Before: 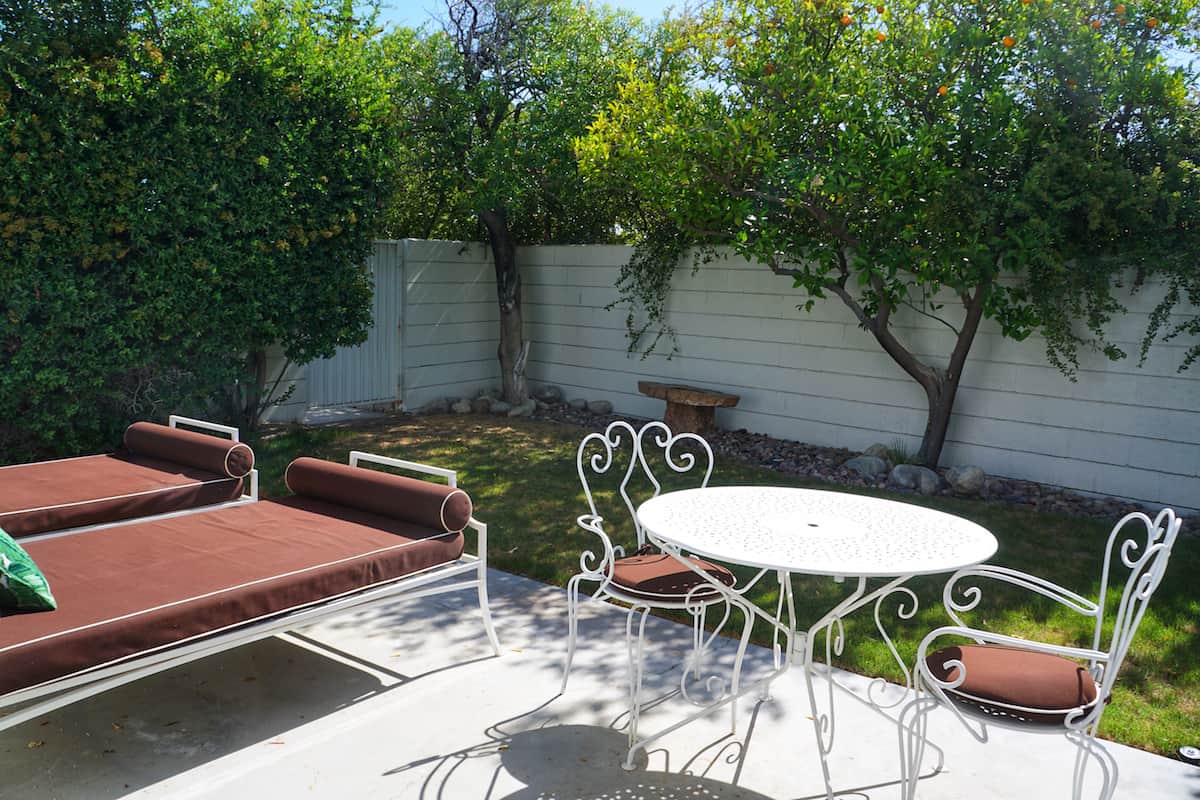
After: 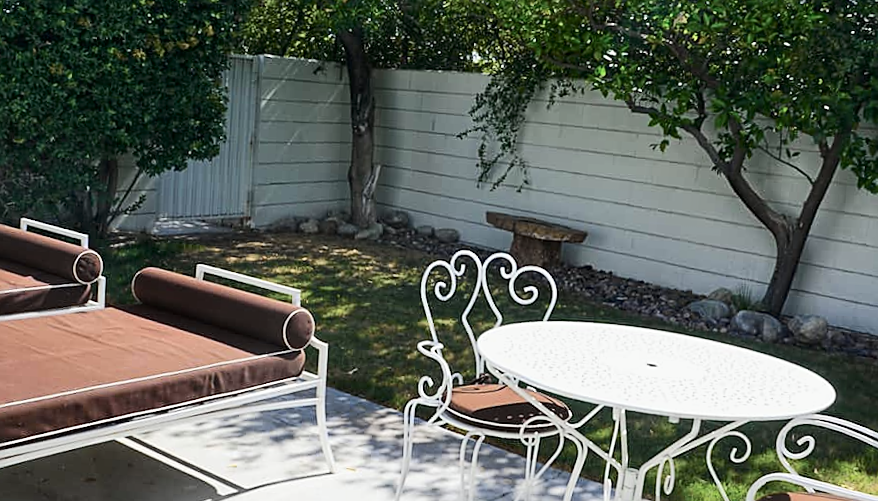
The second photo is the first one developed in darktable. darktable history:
crop and rotate: angle -3.37°, left 9.79%, top 20.73%, right 12.42%, bottom 11.82%
sharpen: on, module defaults
tone curve: curves: ch0 [(0, 0) (0.078, 0.052) (0.236, 0.22) (0.427, 0.472) (0.508, 0.586) (0.654, 0.742) (0.793, 0.851) (0.994, 0.974)]; ch1 [(0, 0) (0.161, 0.092) (0.35, 0.33) (0.392, 0.392) (0.456, 0.456) (0.505, 0.502) (0.537, 0.518) (0.553, 0.534) (0.602, 0.579) (0.718, 0.718) (1, 1)]; ch2 [(0, 0) (0.346, 0.362) (0.411, 0.412) (0.502, 0.502) (0.531, 0.521) (0.586, 0.59) (0.621, 0.604) (1, 1)], color space Lab, independent channels, preserve colors none
rotate and perspective: lens shift (vertical) 0.048, lens shift (horizontal) -0.024, automatic cropping off
